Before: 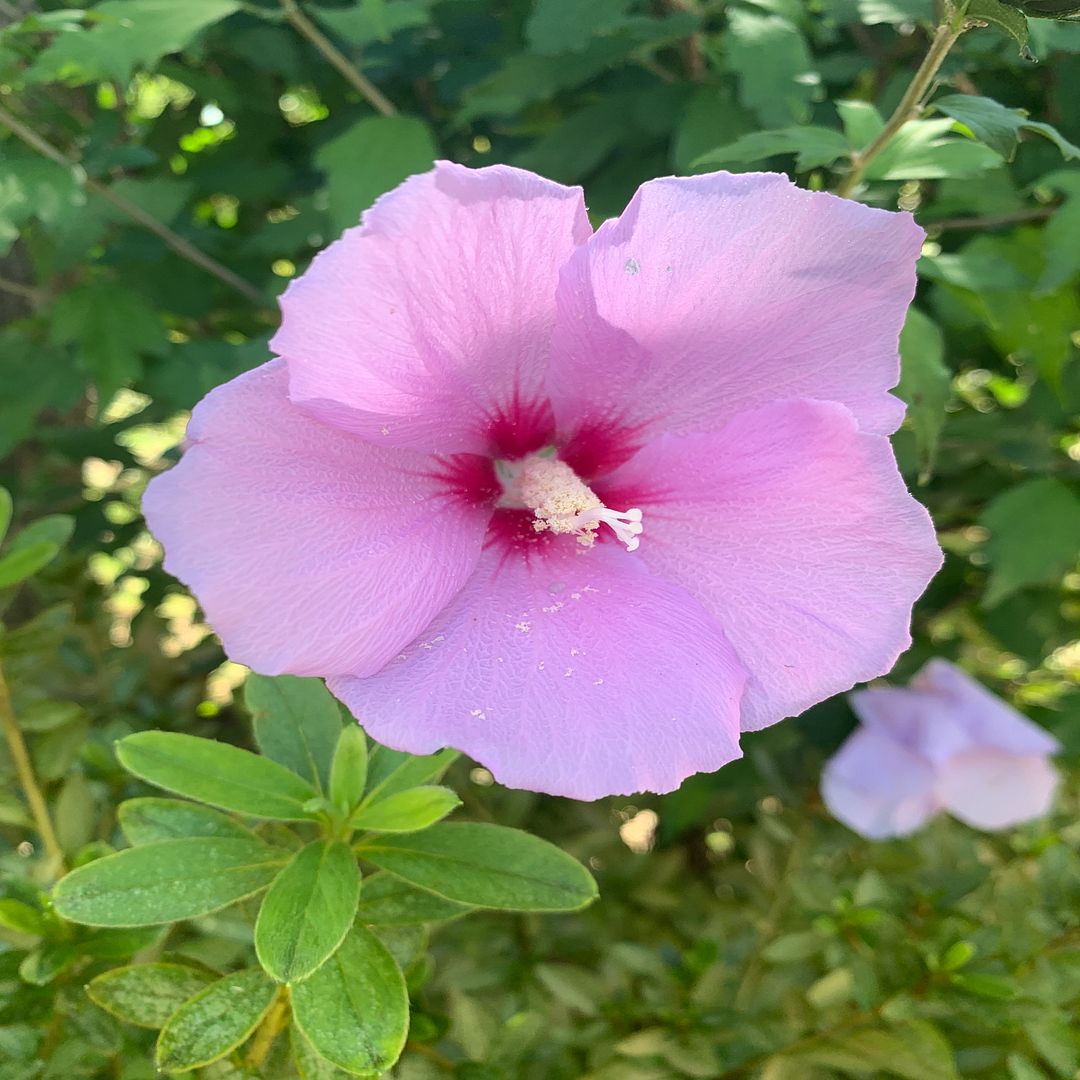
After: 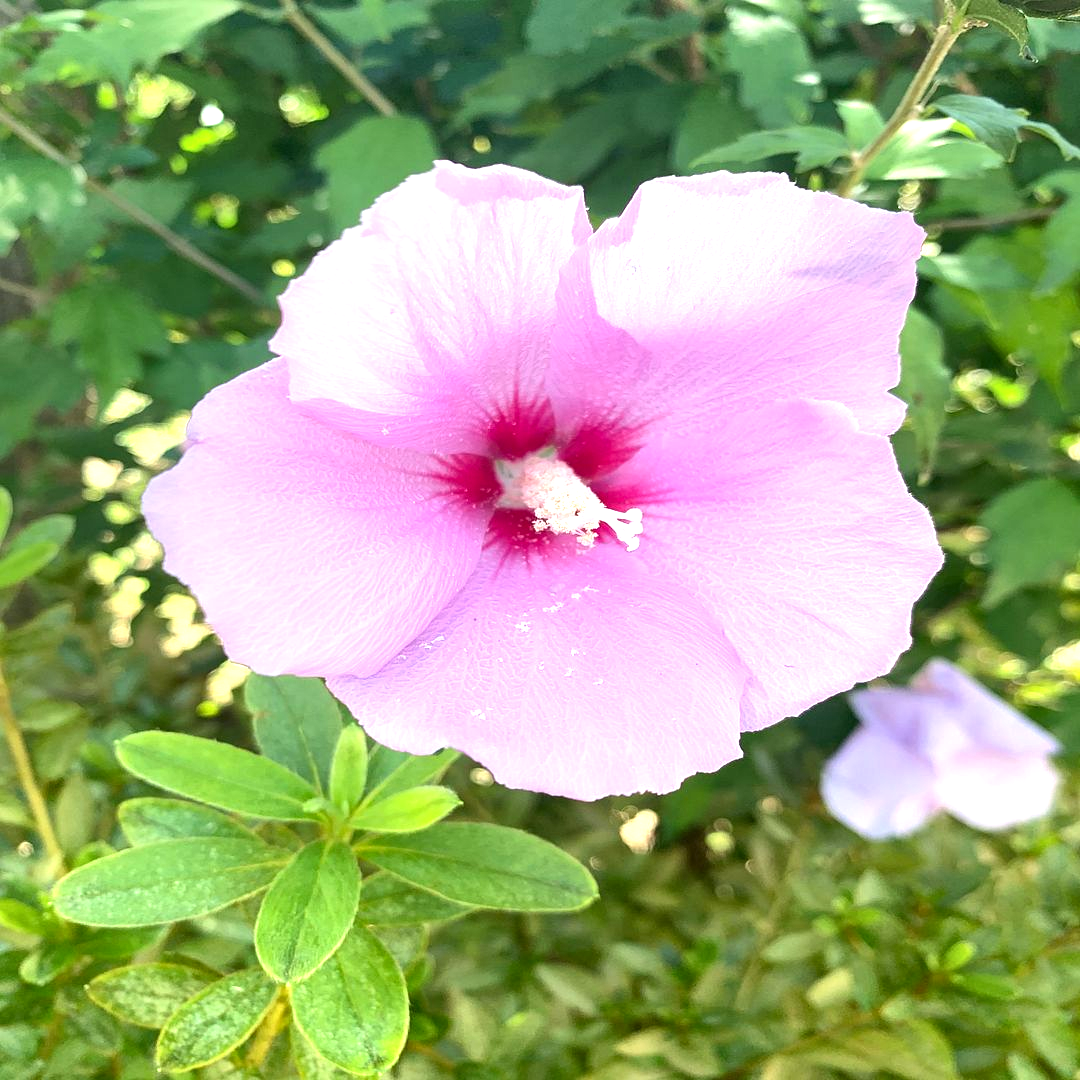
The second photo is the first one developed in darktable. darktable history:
exposure: exposure 0.917 EV, compensate highlight preservation false
local contrast: mode bilateral grid, contrast 20, coarseness 51, detail 129%, midtone range 0.2
